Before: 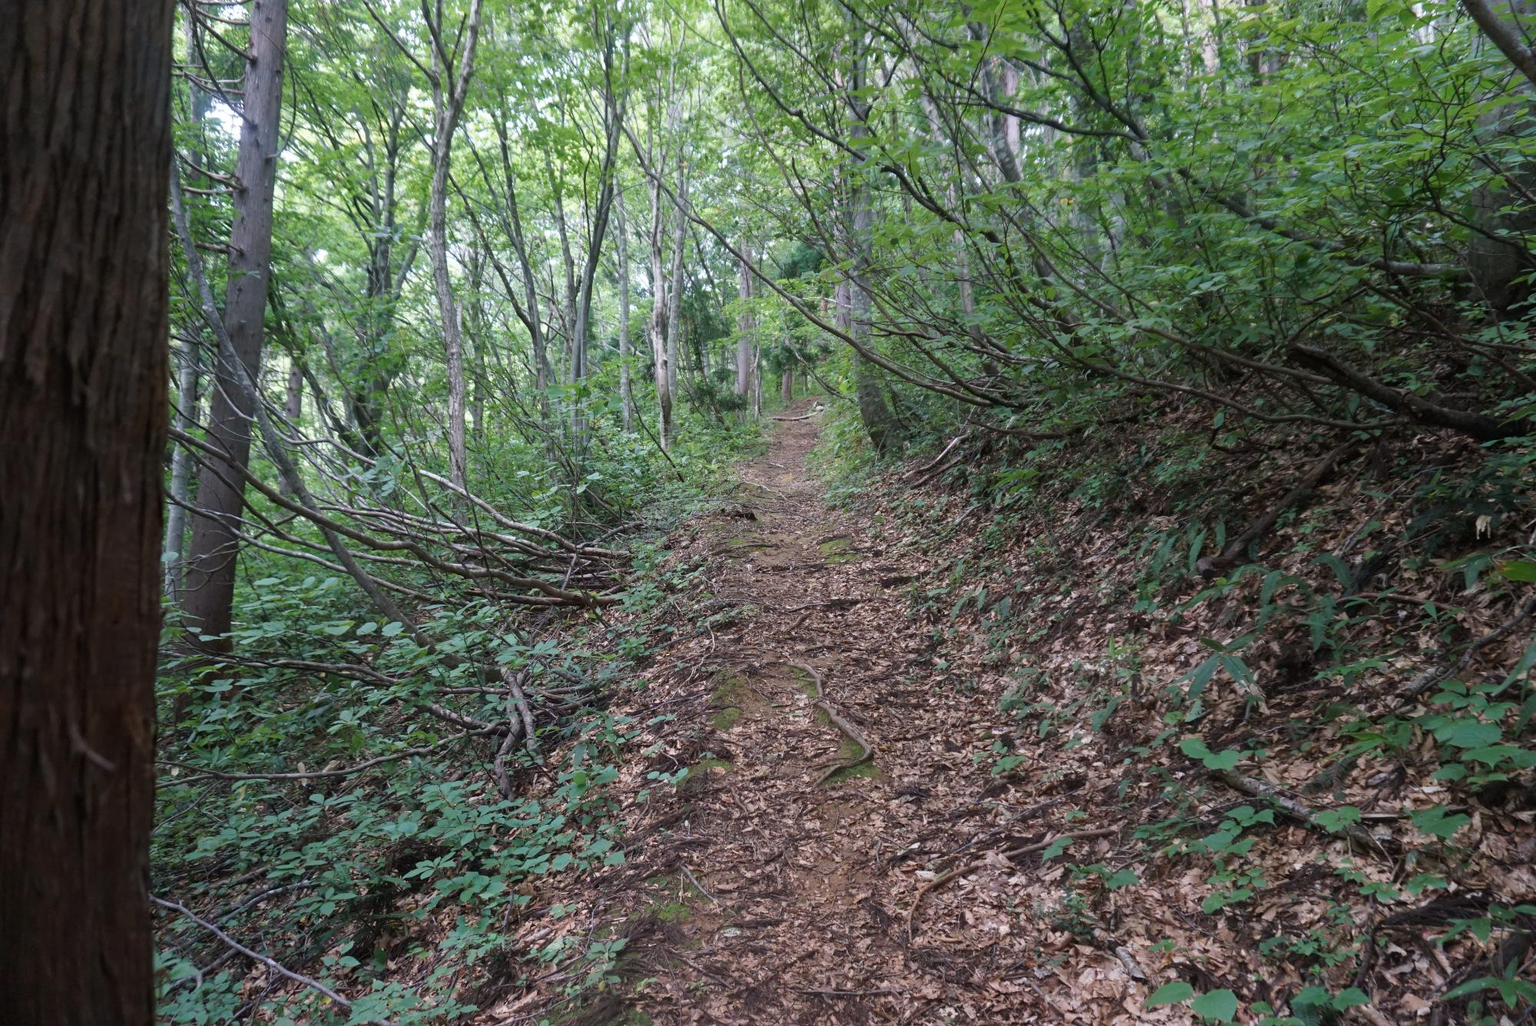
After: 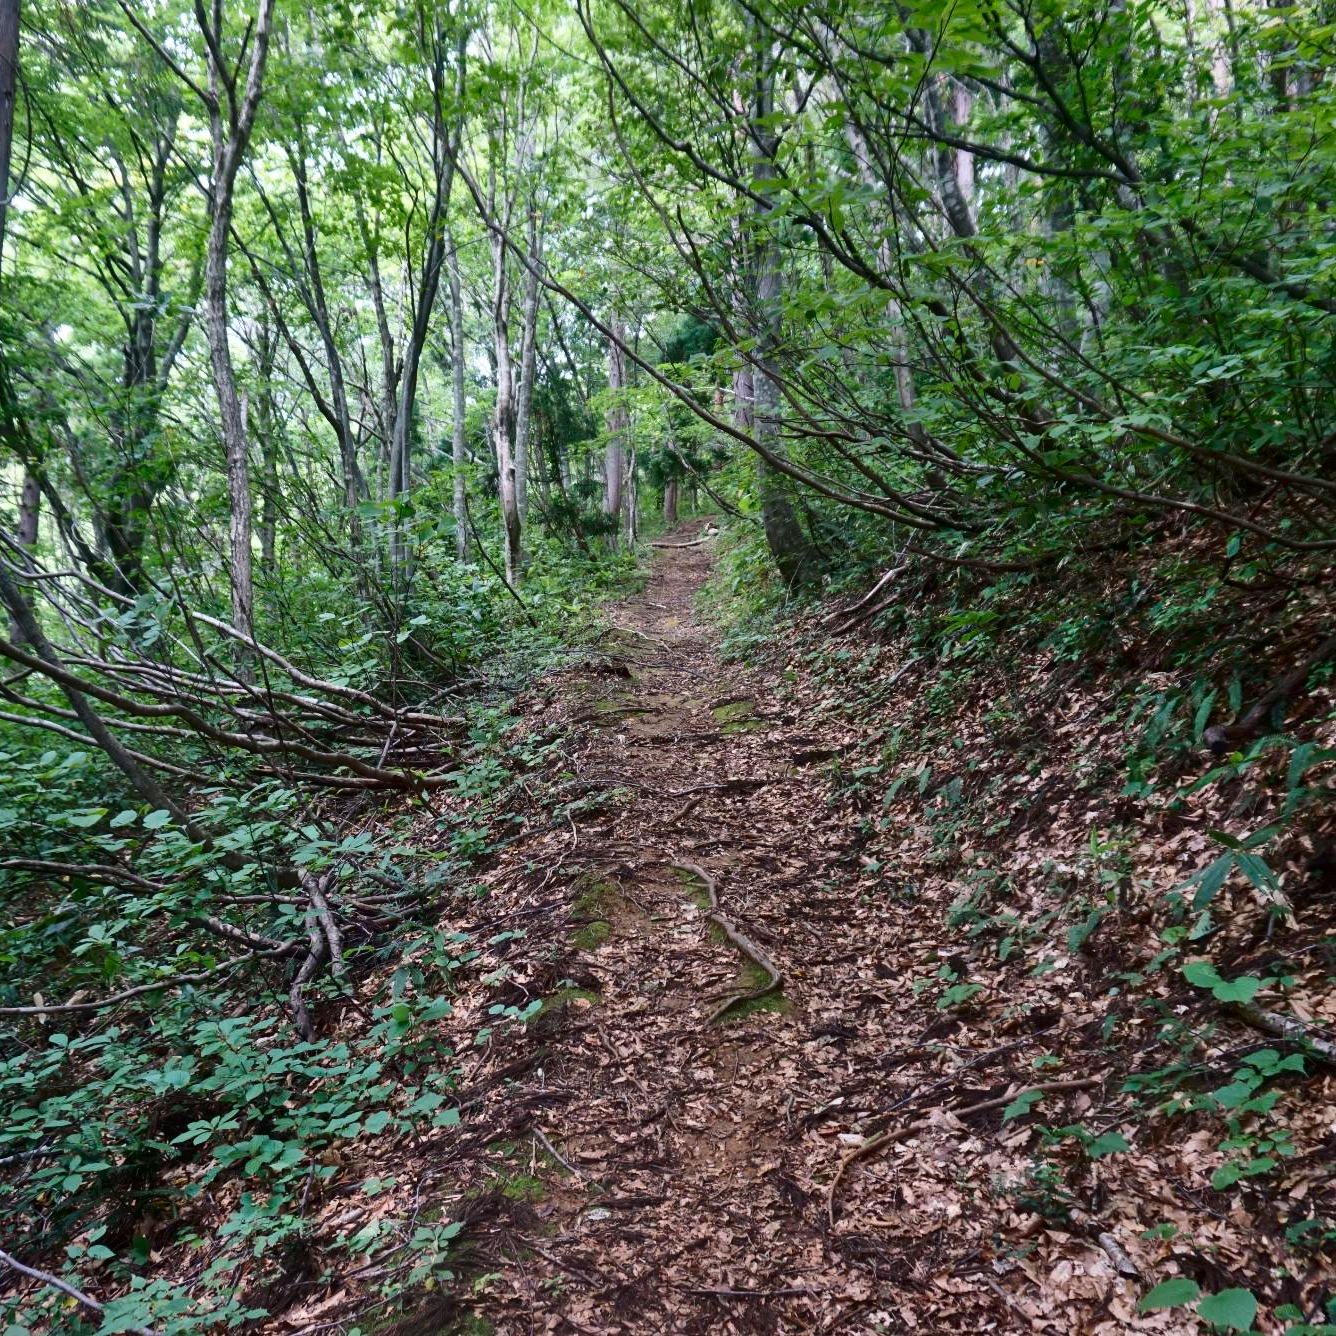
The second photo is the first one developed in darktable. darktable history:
shadows and highlights: soften with gaussian
crop and rotate: left 17.732%, right 15.423%
contrast brightness saturation: contrast 0.21, brightness -0.11, saturation 0.21
